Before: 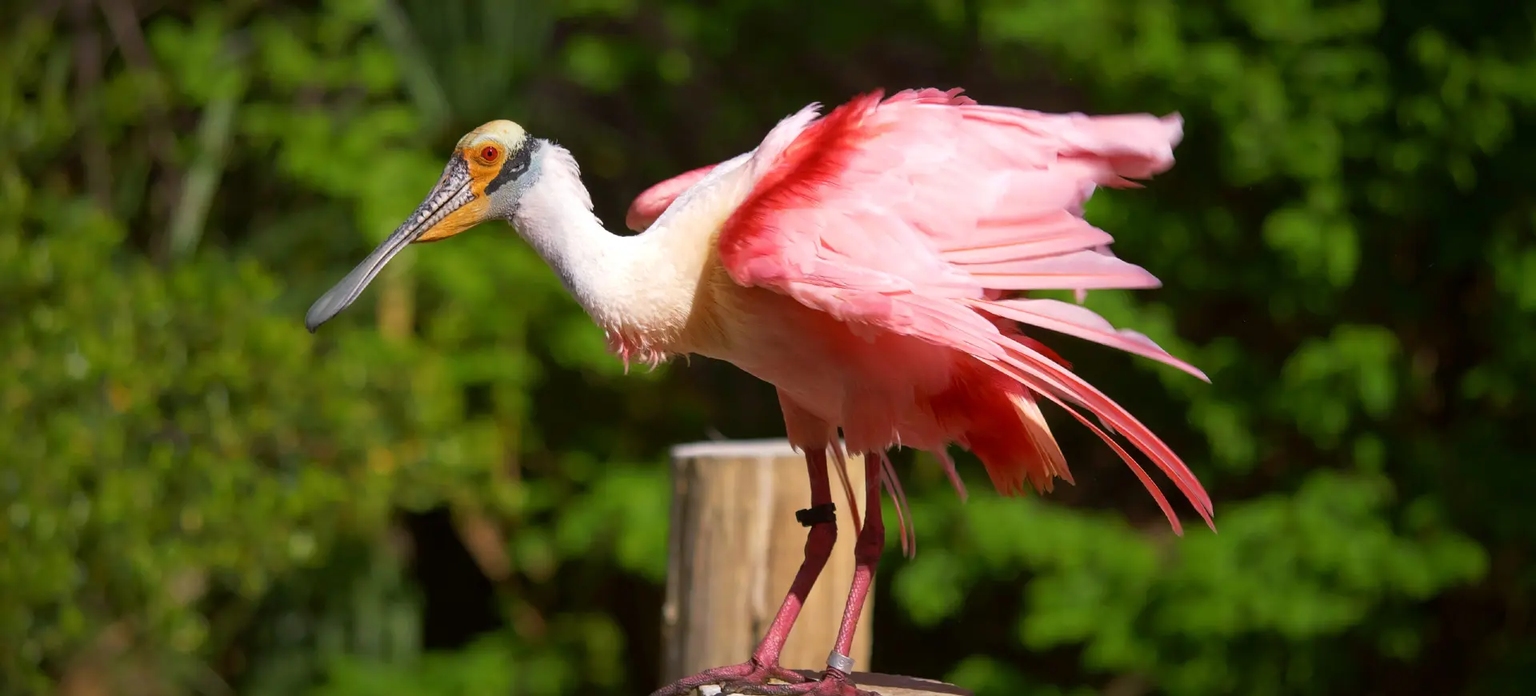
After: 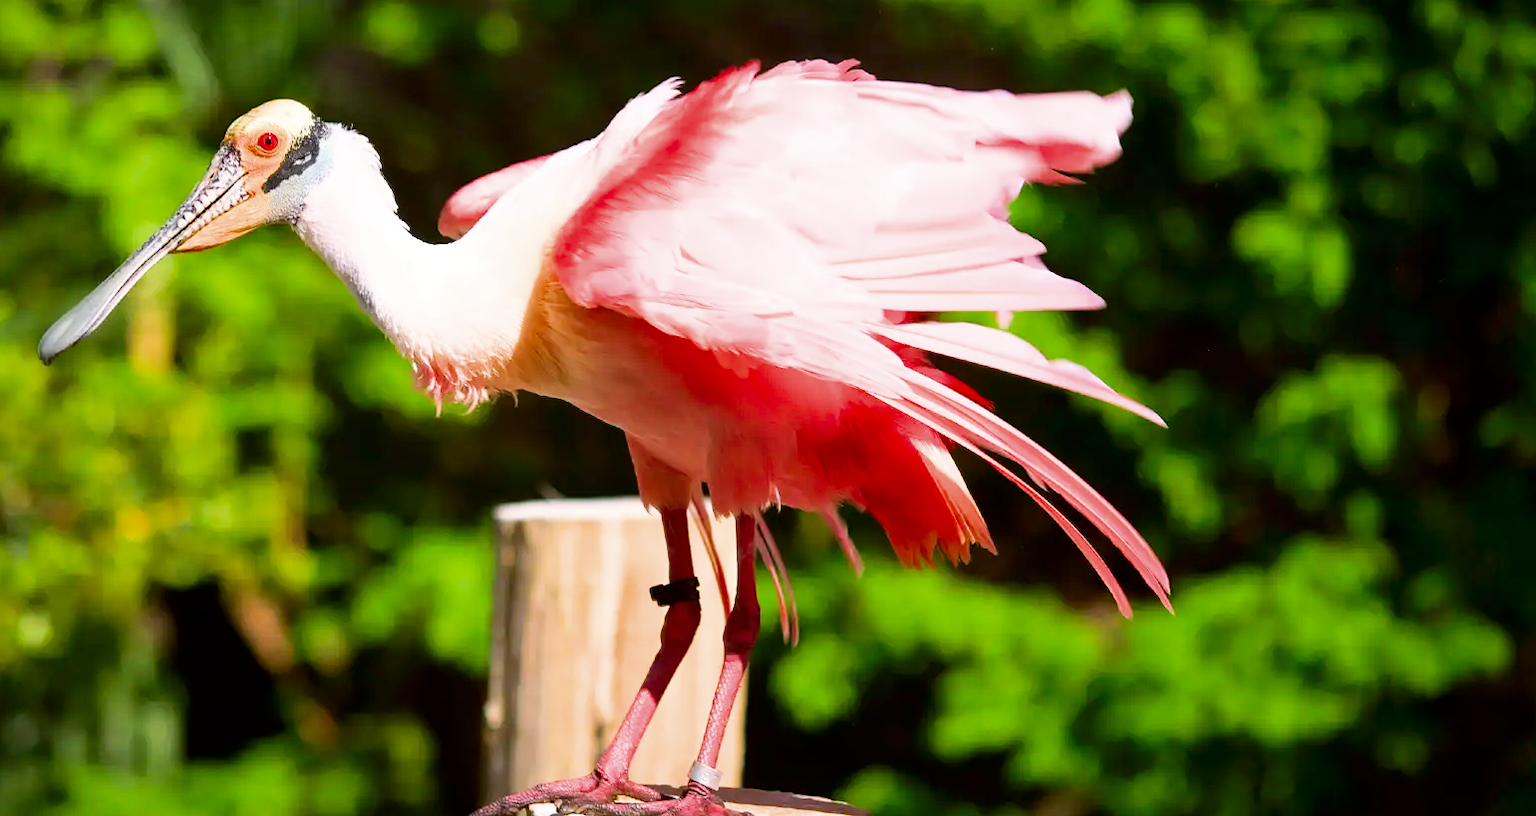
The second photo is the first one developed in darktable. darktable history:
filmic rgb: black relative exposure -16 EV, white relative exposure 5.31 EV, hardness 5.93, contrast 1.24
contrast brightness saturation: brightness -0.199, saturation 0.085
crop and rotate: left 17.905%, top 5.763%, right 1.803%
exposure: black level correction 0, exposure 1.74 EV, compensate highlight preservation false
